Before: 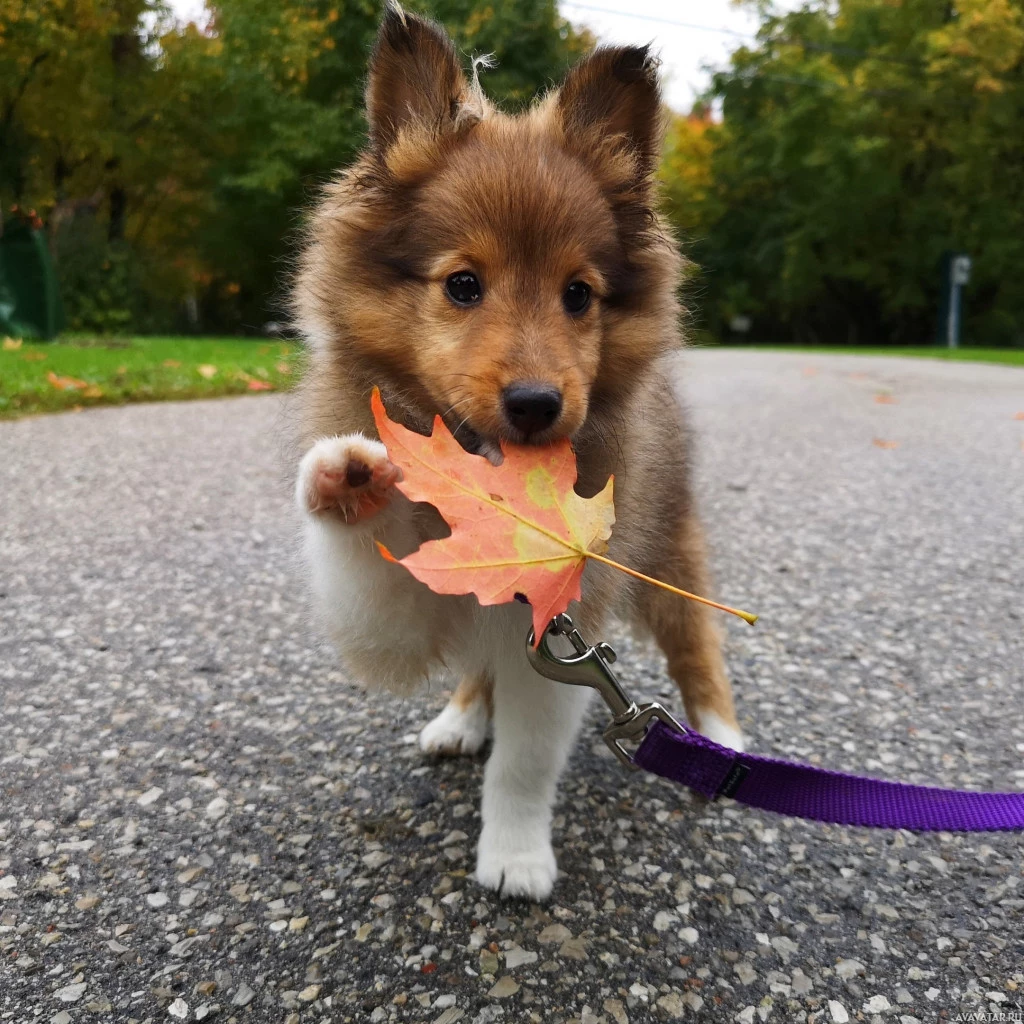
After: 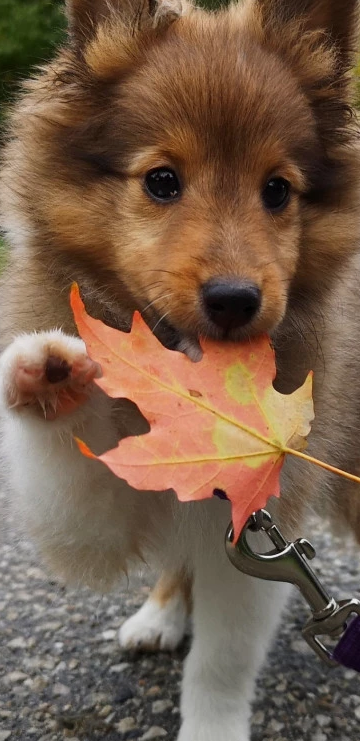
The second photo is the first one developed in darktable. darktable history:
crop and rotate: left 29.476%, top 10.214%, right 35.32%, bottom 17.333%
exposure: exposure -0.21 EV, compensate highlight preservation false
